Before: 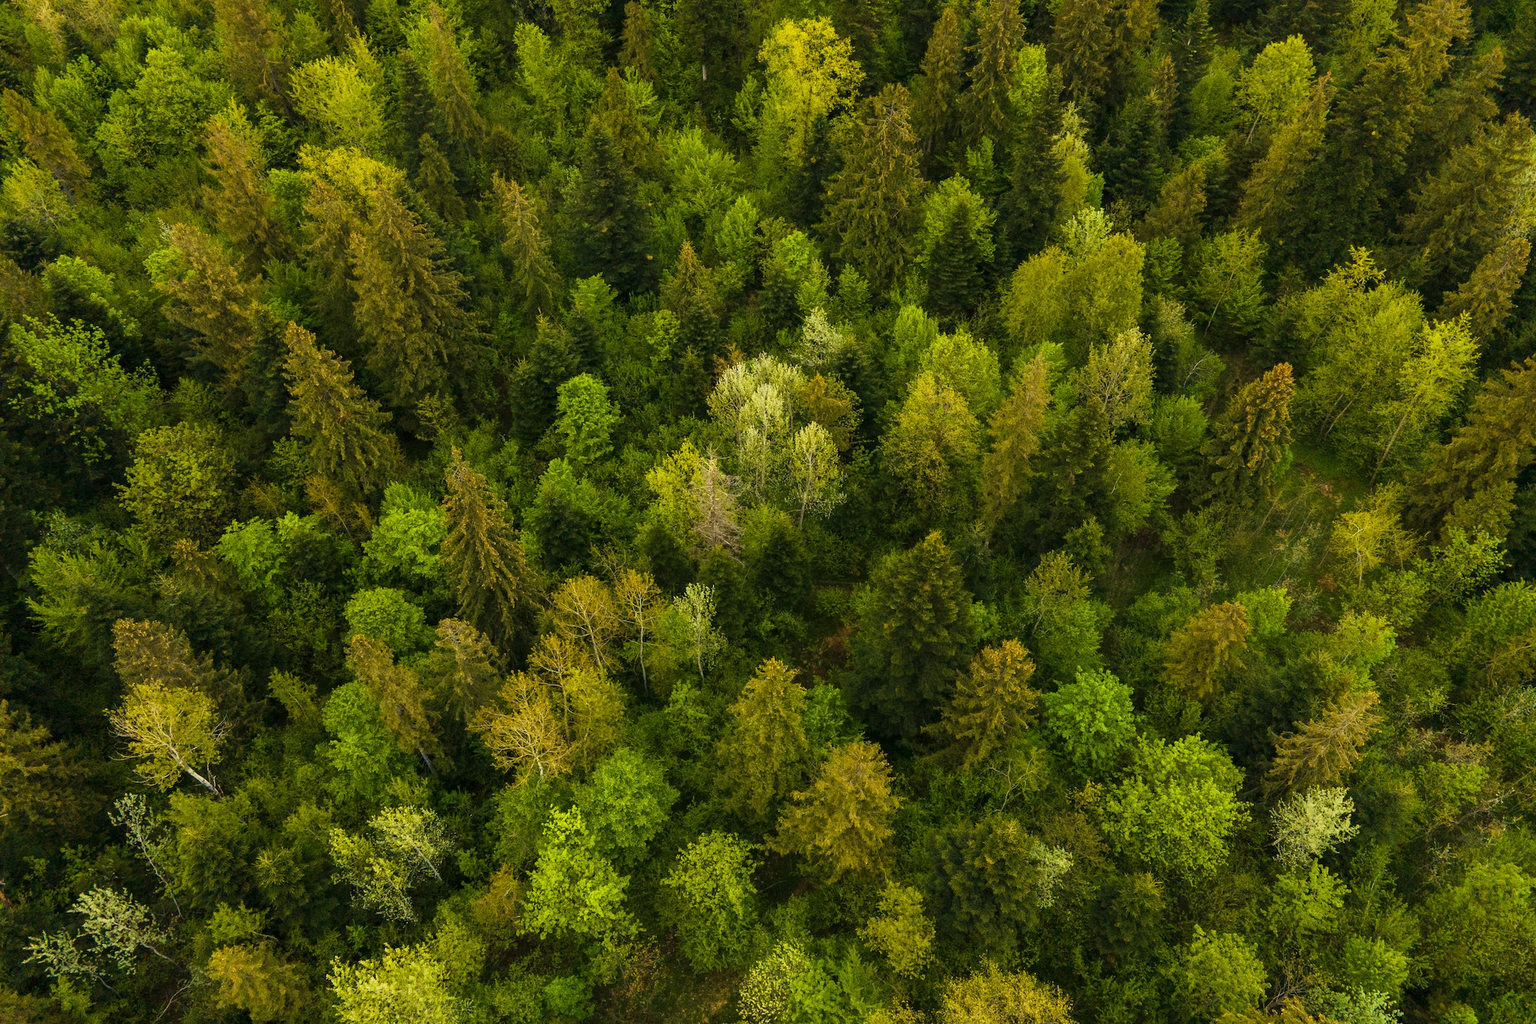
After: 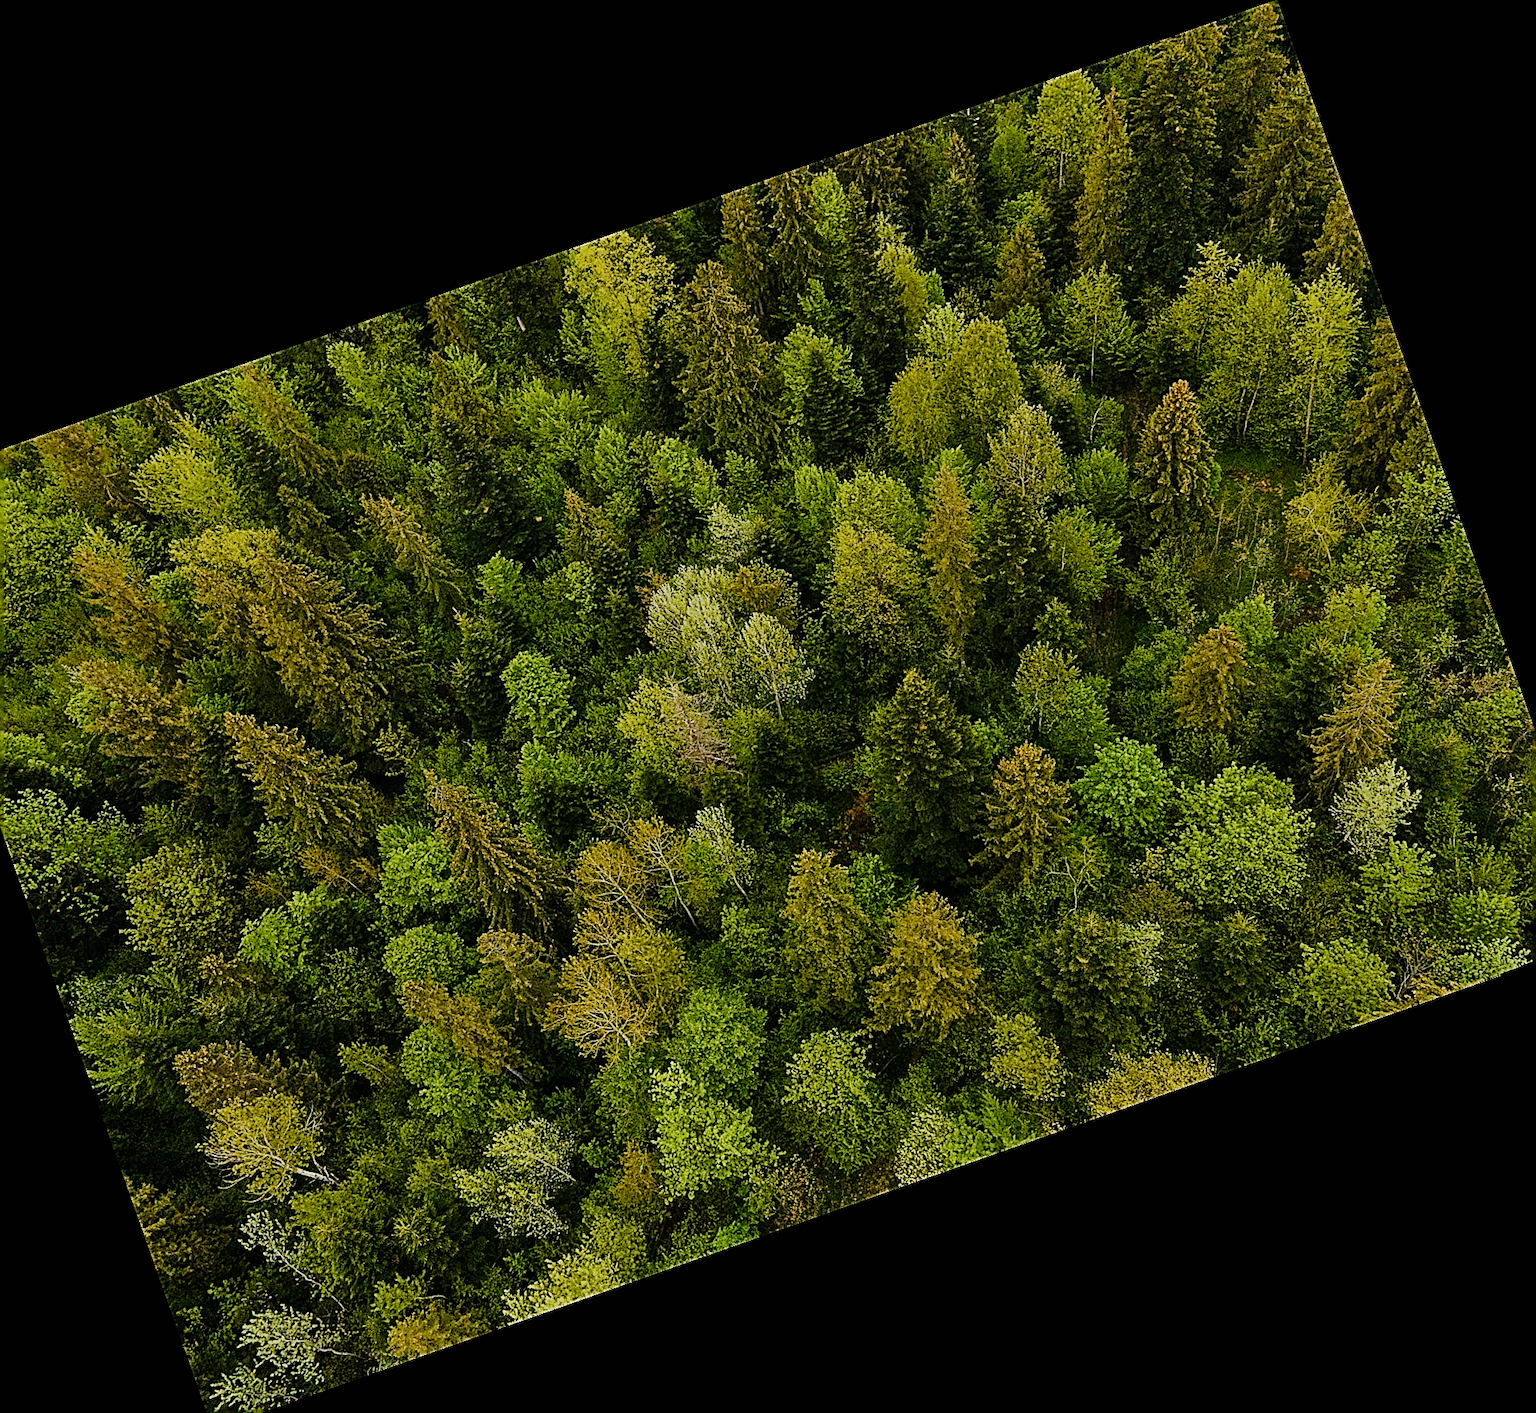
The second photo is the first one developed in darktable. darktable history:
sharpen: amount 2
tone equalizer: -8 EV 0.25 EV, -7 EV 0.417 EV, -6 EV 0.417 EV, -5 EV 0.25 EV, -3 EV -0.25 EV, -2 EV -0.417 EV, -1 EV -0.417 EV, +0 EV -0.25 EV, edges refinement/feathering 500, mask exposure compensation -1.57 EV, preserve details guided filter
crop and rotate: angle 19.43°, left 6.812%, right 4.125%, bottom 1.087%
rotate and perspective: rotation -2.12°, lens shift (vertical) 0.009, lens shift (horizontal) -0.008, automatic cropping original format, crop left 0.036, crop right 0.964, crop top 0.05, crop bottom 0.959
sigmoid: skew -0.2, preserve hue 0%, red attenuation 0.1, red rotation 0.035, green attenuation 0.1, green rotation -0.017, blue attenuation 0.15, blue rotation -0.052, base primaries Rec2020
